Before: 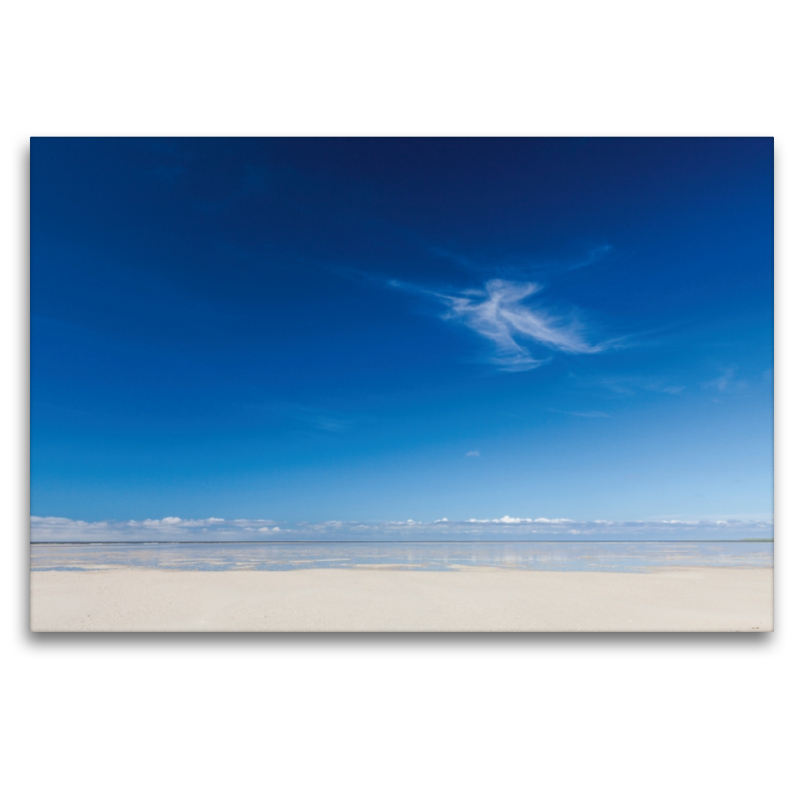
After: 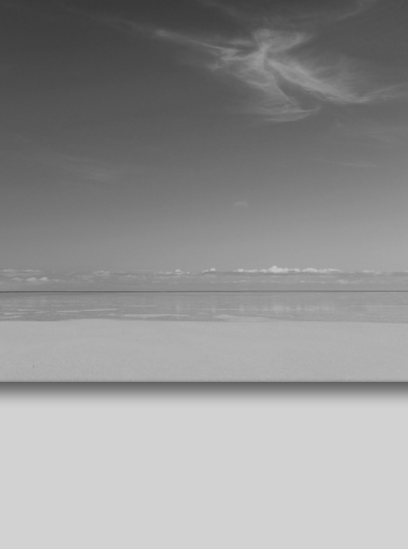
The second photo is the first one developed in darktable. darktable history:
exposure: exposure -0.49 EV, compensate highlight preservation false
color calibration: output gray [0.25, 0.35, 0.4, 0], x 0.335, y 0.349, temperature 5423.68 K, gamut compression 1.7
crop and rotate: left 29.067%, top 31.331%, right 19.819%
